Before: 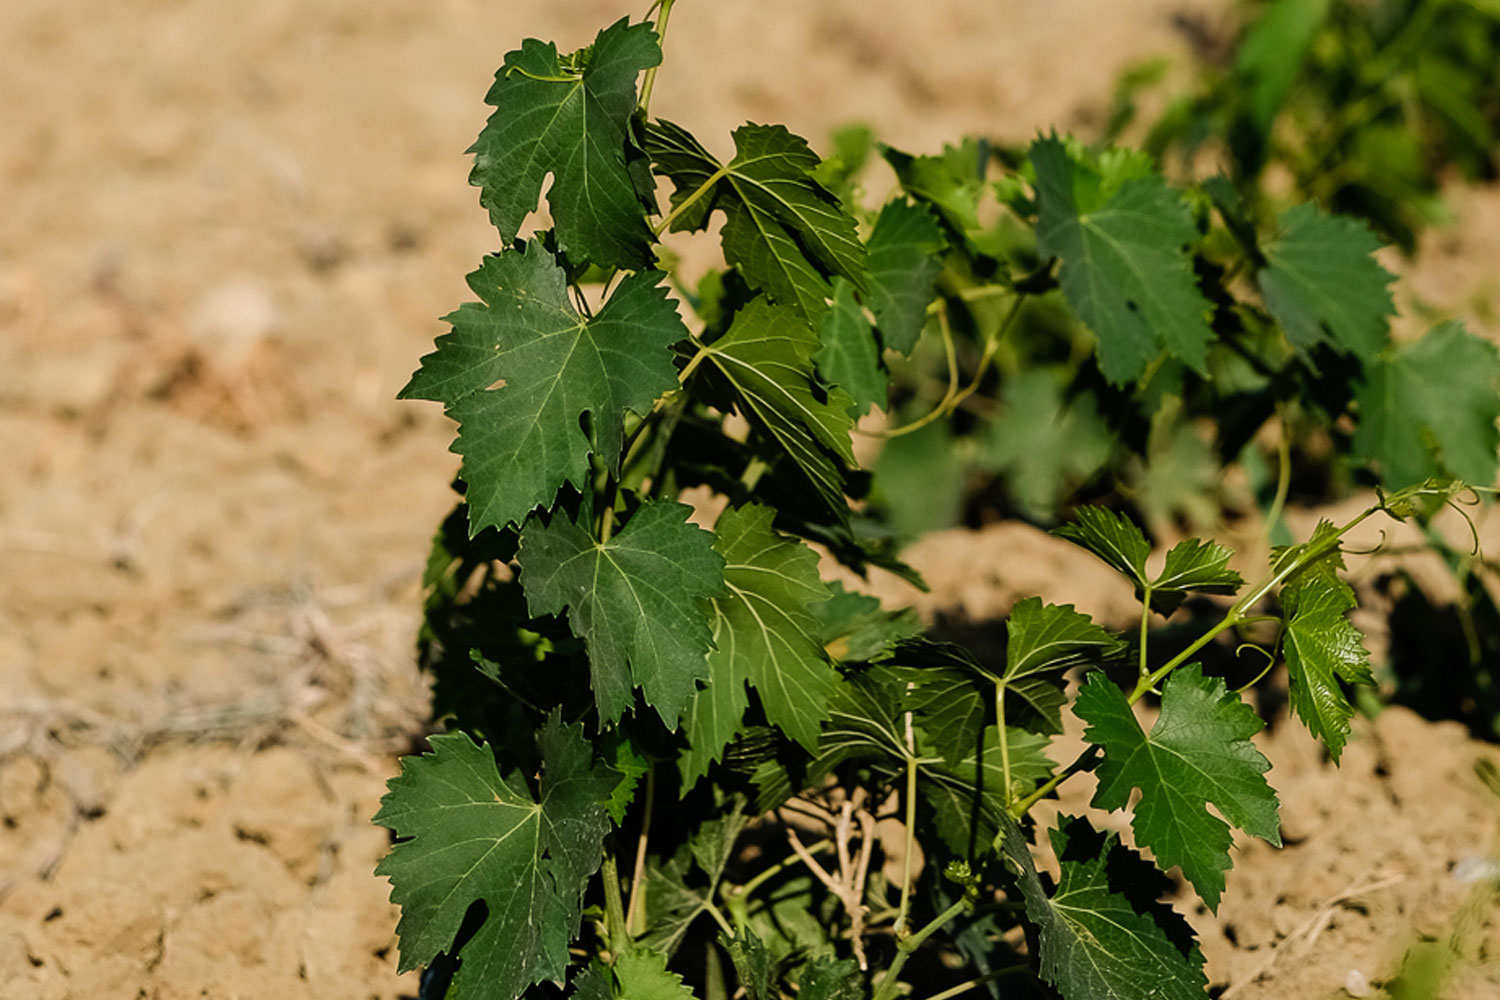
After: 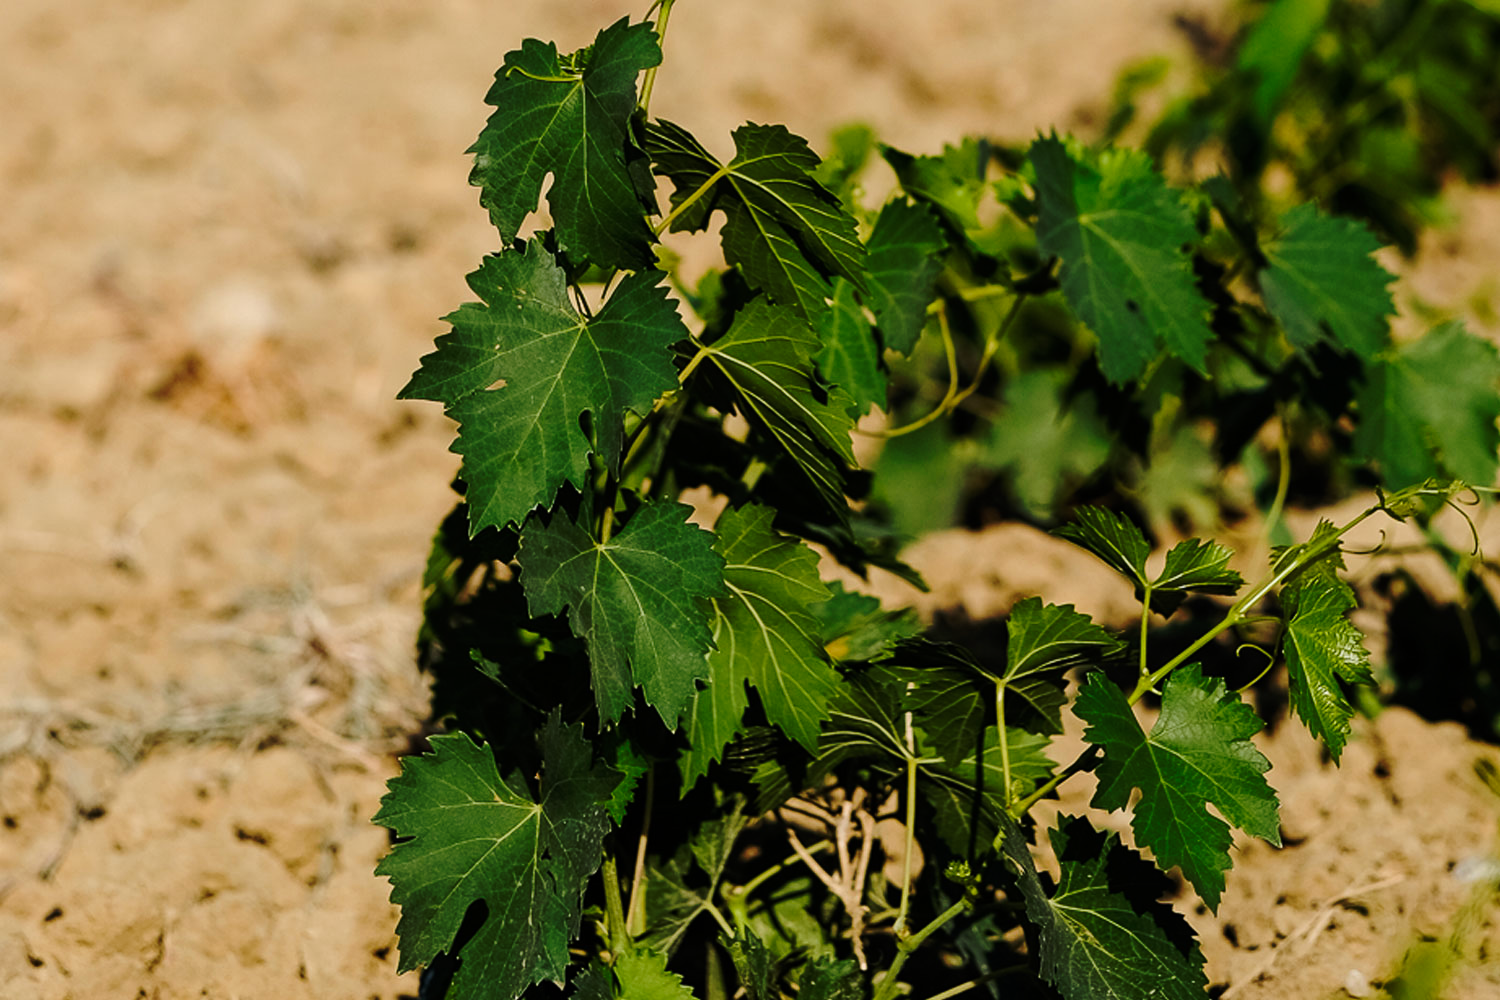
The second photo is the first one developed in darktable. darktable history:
base curve: curves: ch0 [(0, 0) (0.073, 0.04) (0.157, 0.139) (0.492, 0.492) (0.758, 0.758) (1, 1)], preserve colors none
